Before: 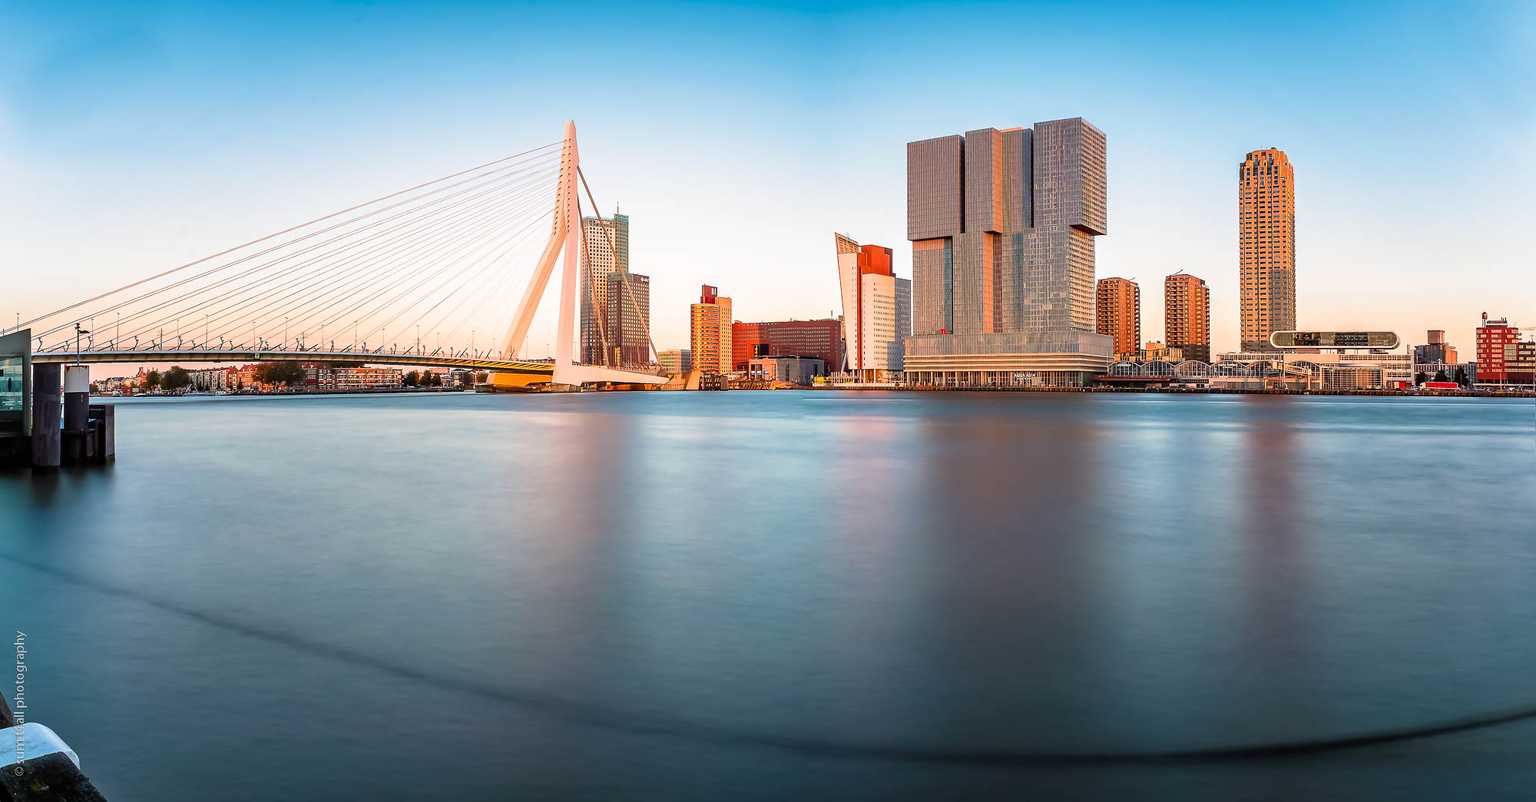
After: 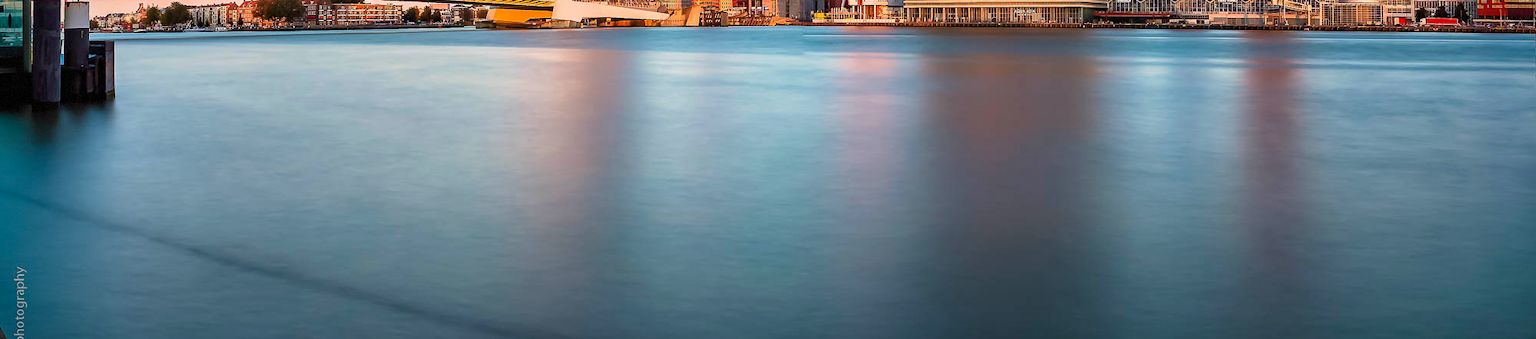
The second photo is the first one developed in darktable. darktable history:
crop: top 45.461%, bottom 12.173%
velvia: on, module defaults
vignetting: brightness -1, saturation 0.492, dithering 8-bit output, unbound false
